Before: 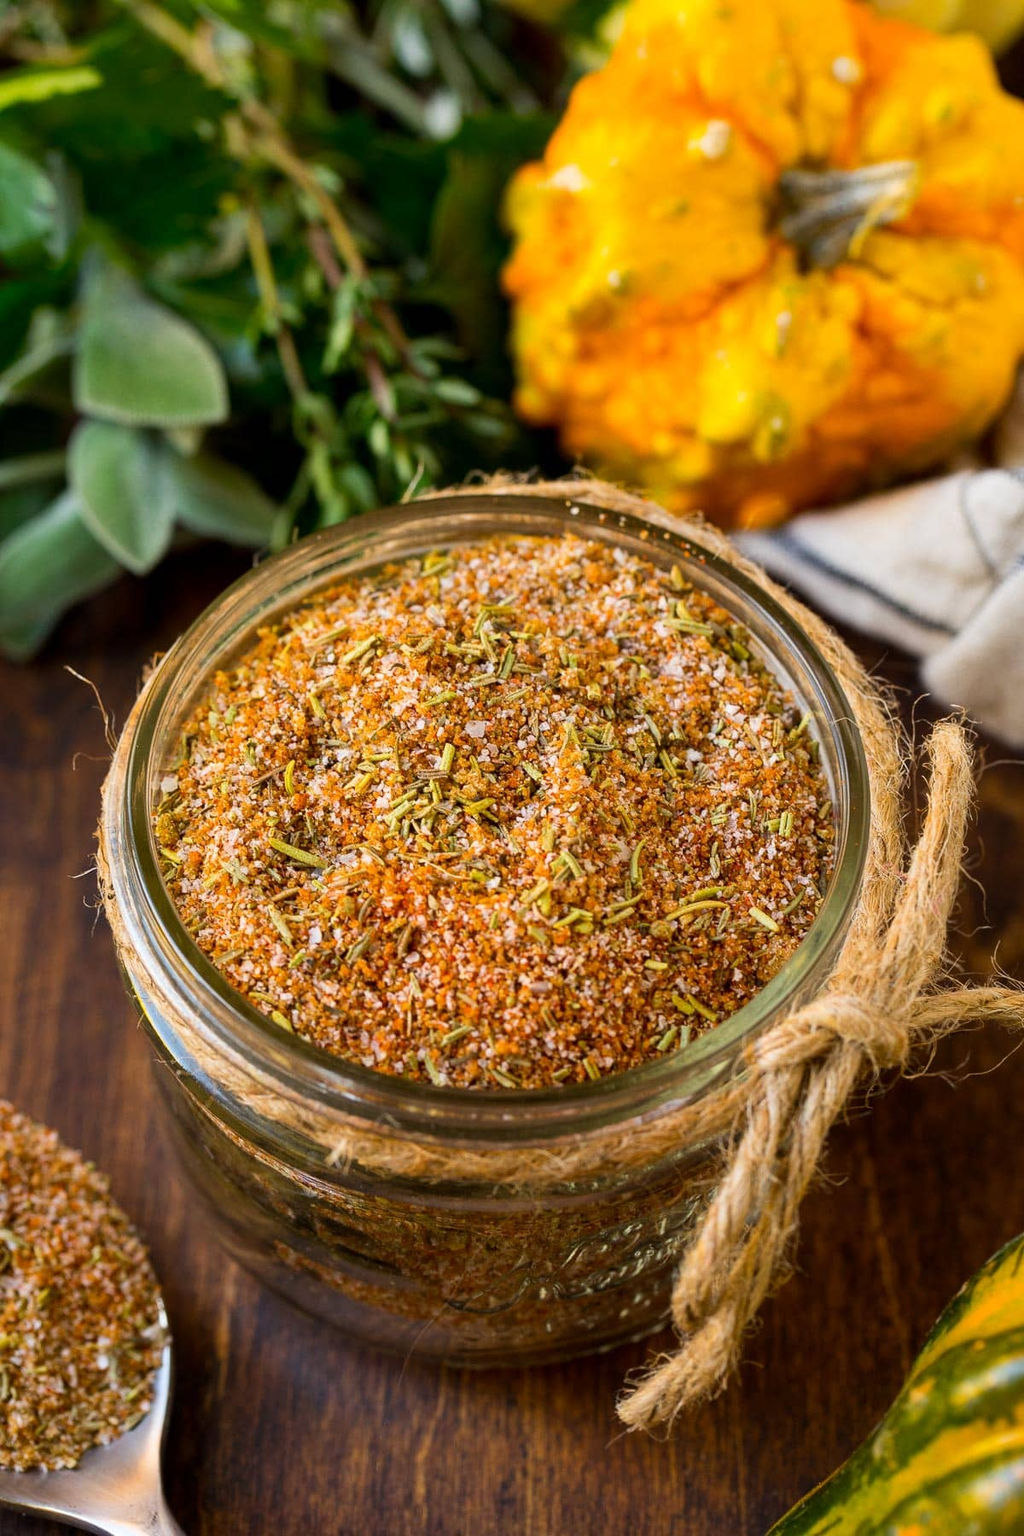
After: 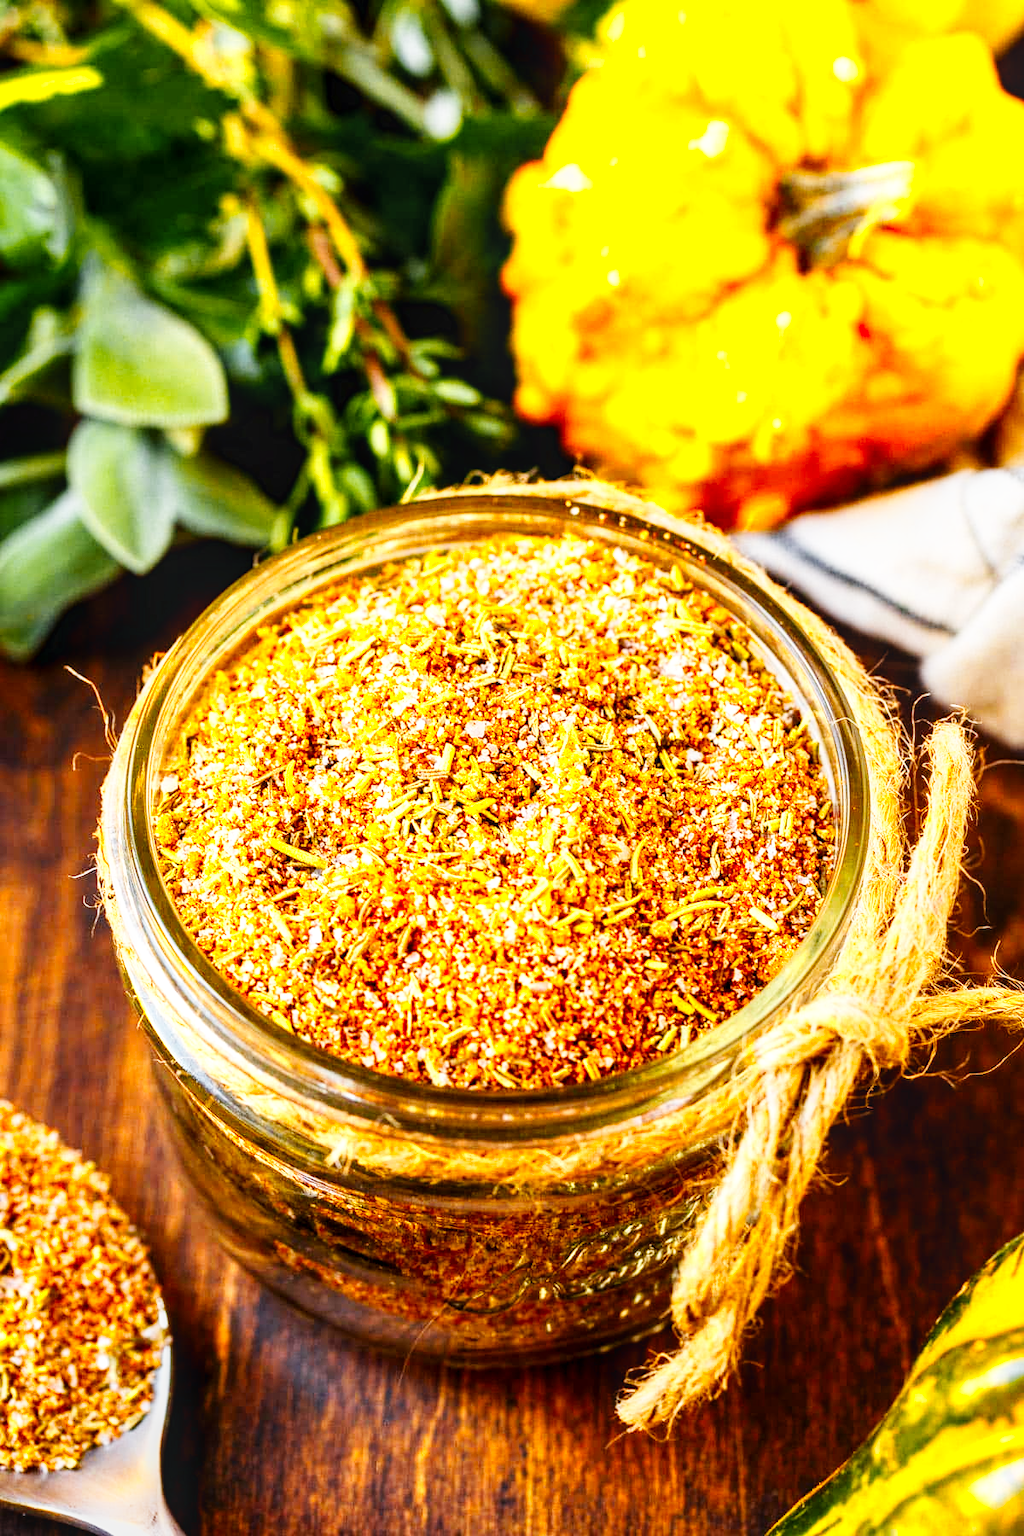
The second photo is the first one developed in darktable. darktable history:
color zones: curves: ch0 [(0, 0.511) (0.143, 0.531) (0.286, 0.56) (0.429, 0.5) (0.571, 0.5) (0.714, 0.5) (0.857, 0.5) (1, 0.5)]; ch1 [(0, 0.525) (0.143, 0.705) (0.286, 0.715) (0.429, 0.35) (0.571, 0.35) (0.714, 0.35) (0.857, 0.4) (1, 0.4)]; ch2 [(0, 0.572) (0.143, 0.512) (0.286, 0.473) (0.429, 0.45) (0.571, 0.5) (0.714, 0.5) (0.857, 0.518) (1, 0.518)]
base curve: curves: ch0 [(0, 0.003) (0.001, 0.002) (0.006, 0.004) (0.02, 0.022) (0.048, 0.086) (0.094, 0.234) (0.162, 0.431) (0.258, 0.629) (0.385, 0.8) (0.548, 0.918) (0.751, 0.988) (1, 1)], preserve colors none
local contrast: on, module defaults
